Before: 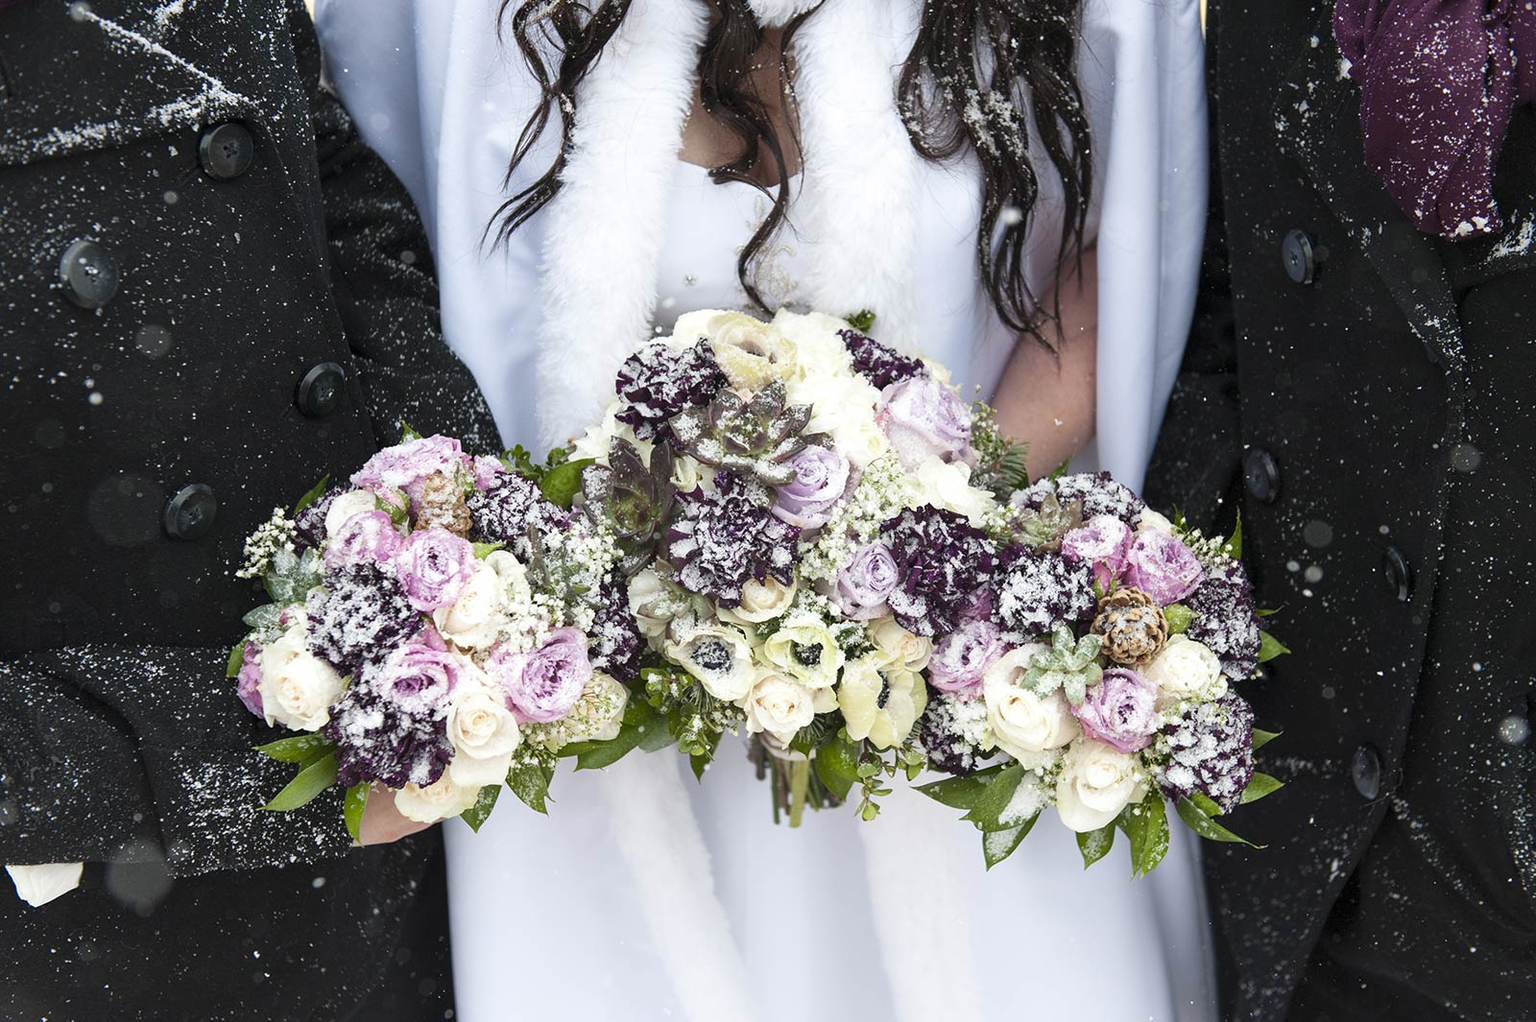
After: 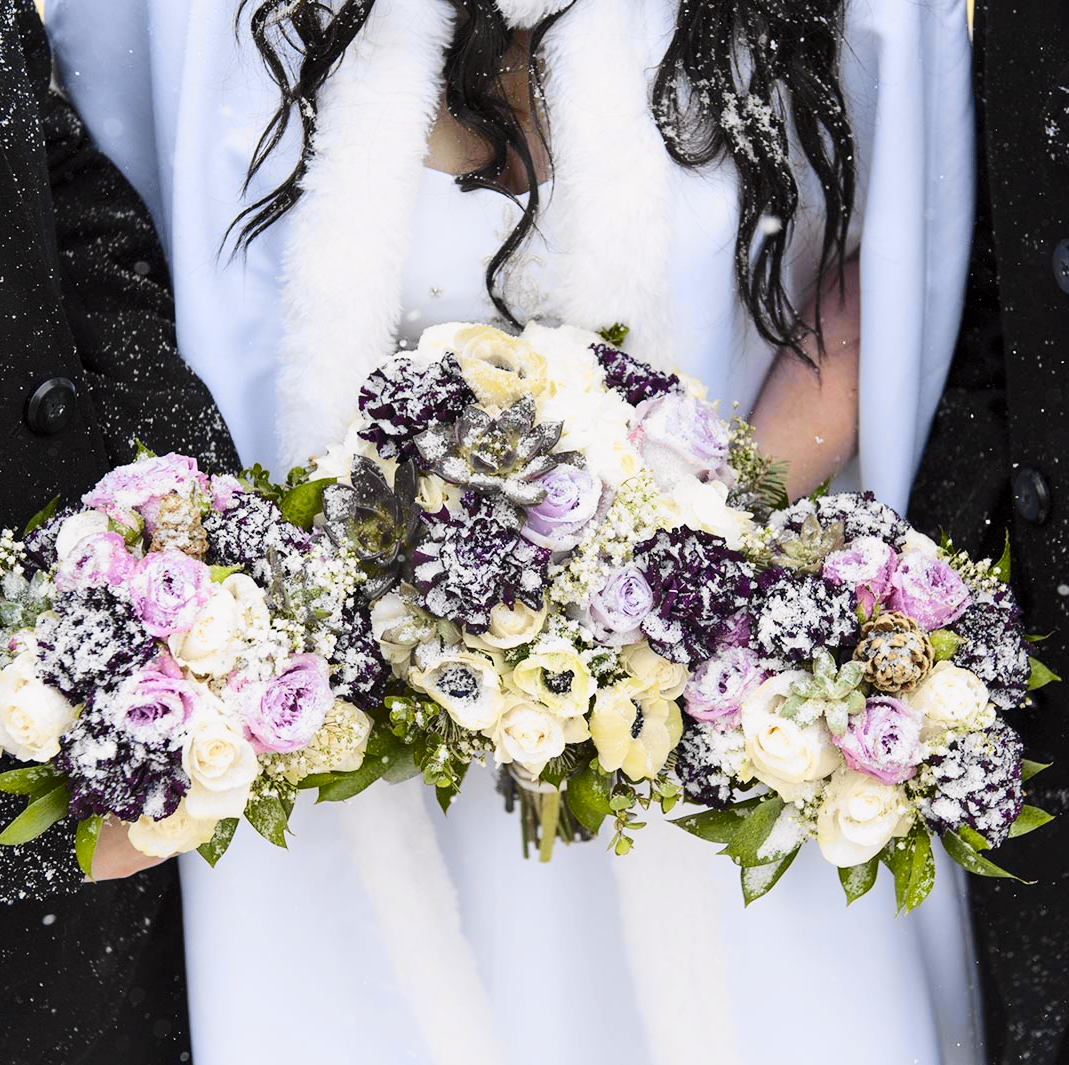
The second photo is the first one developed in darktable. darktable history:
crop and rotate: left 17.732%, right 15.423%
tone curve: curves: ch0 [(0.017, 0) (0.107, 0.071) (0.295, 0.264) (0.447, 0.507) (0.54, 0.618) (0.733, 0.791) (0.879, 0.898) (1, 0.97)]; ch1 [(0, 0) (0.393, 0.415) (0.447, 0.448) (0.485, 0.497) (0.523, 0.515) (0.544, 0.55) (0.59, 0.609) (0.686, 0.686) (1, 1)]; ch2 [(0, 0) (0.369, 0.388) (0.449, 0.431) (0.499, 0.5) (0.521, 0.505) (0.53, 0.538) (0.579, 0.601) (0.669, 0.733) (1, 1)], color space Lab, independent channels, preserve colors none
